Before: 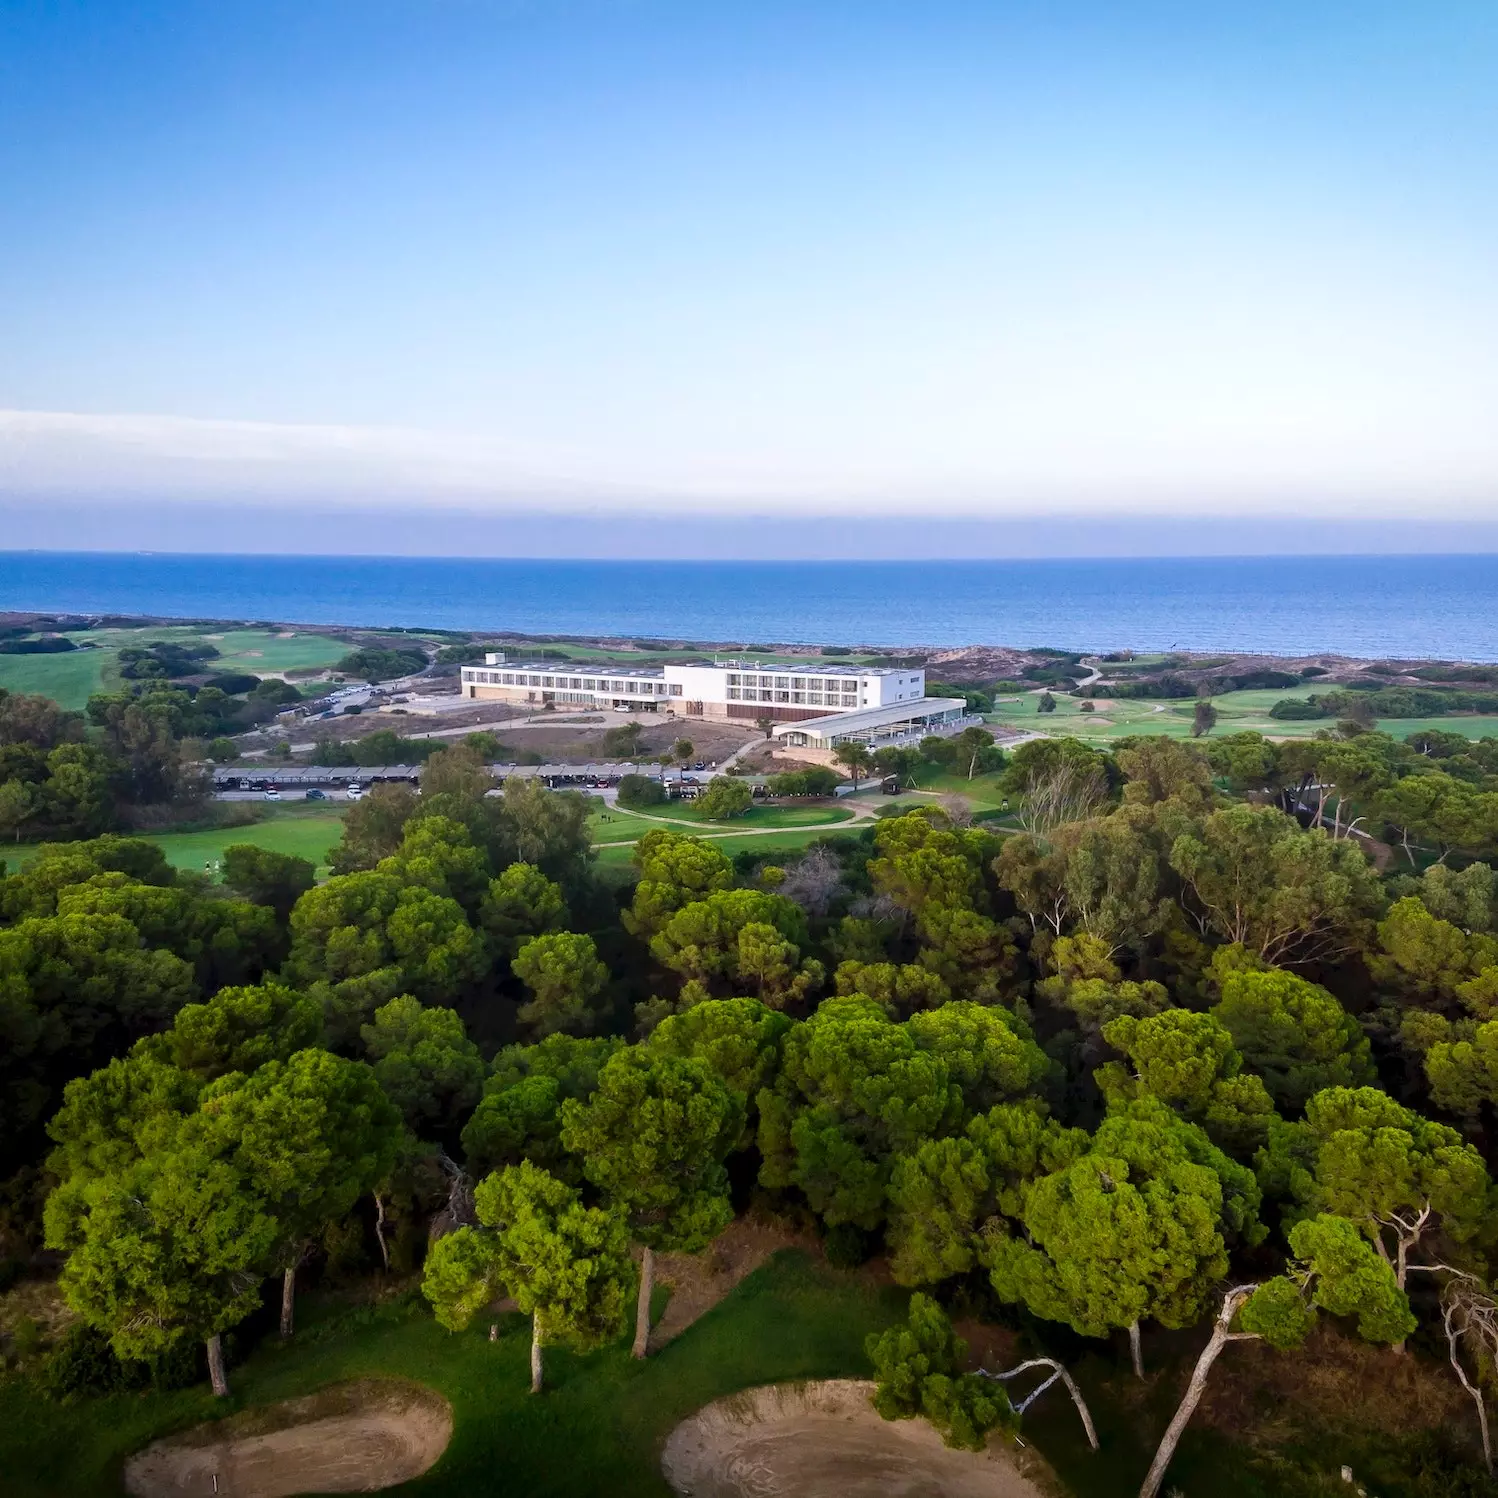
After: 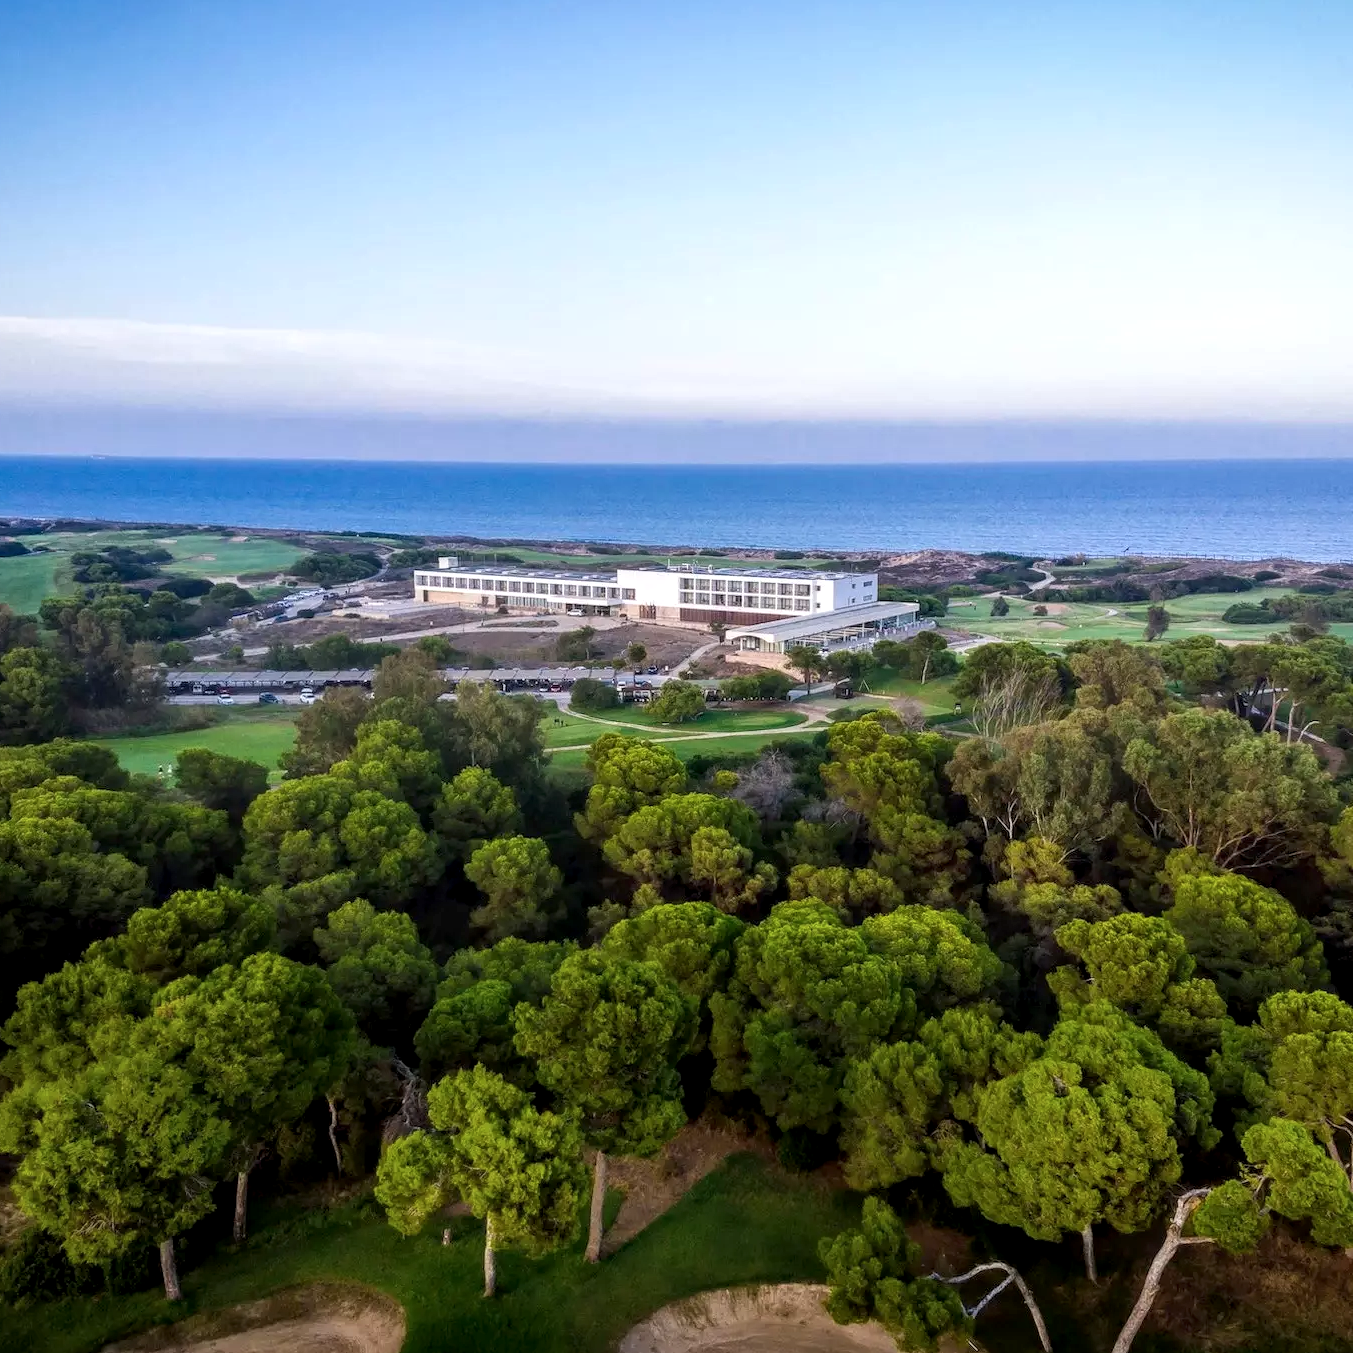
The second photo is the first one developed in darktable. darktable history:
crop: left 3.164%, top 6.441%, right 6.484%, bottom 3.22%
local contrast: detail 130%
